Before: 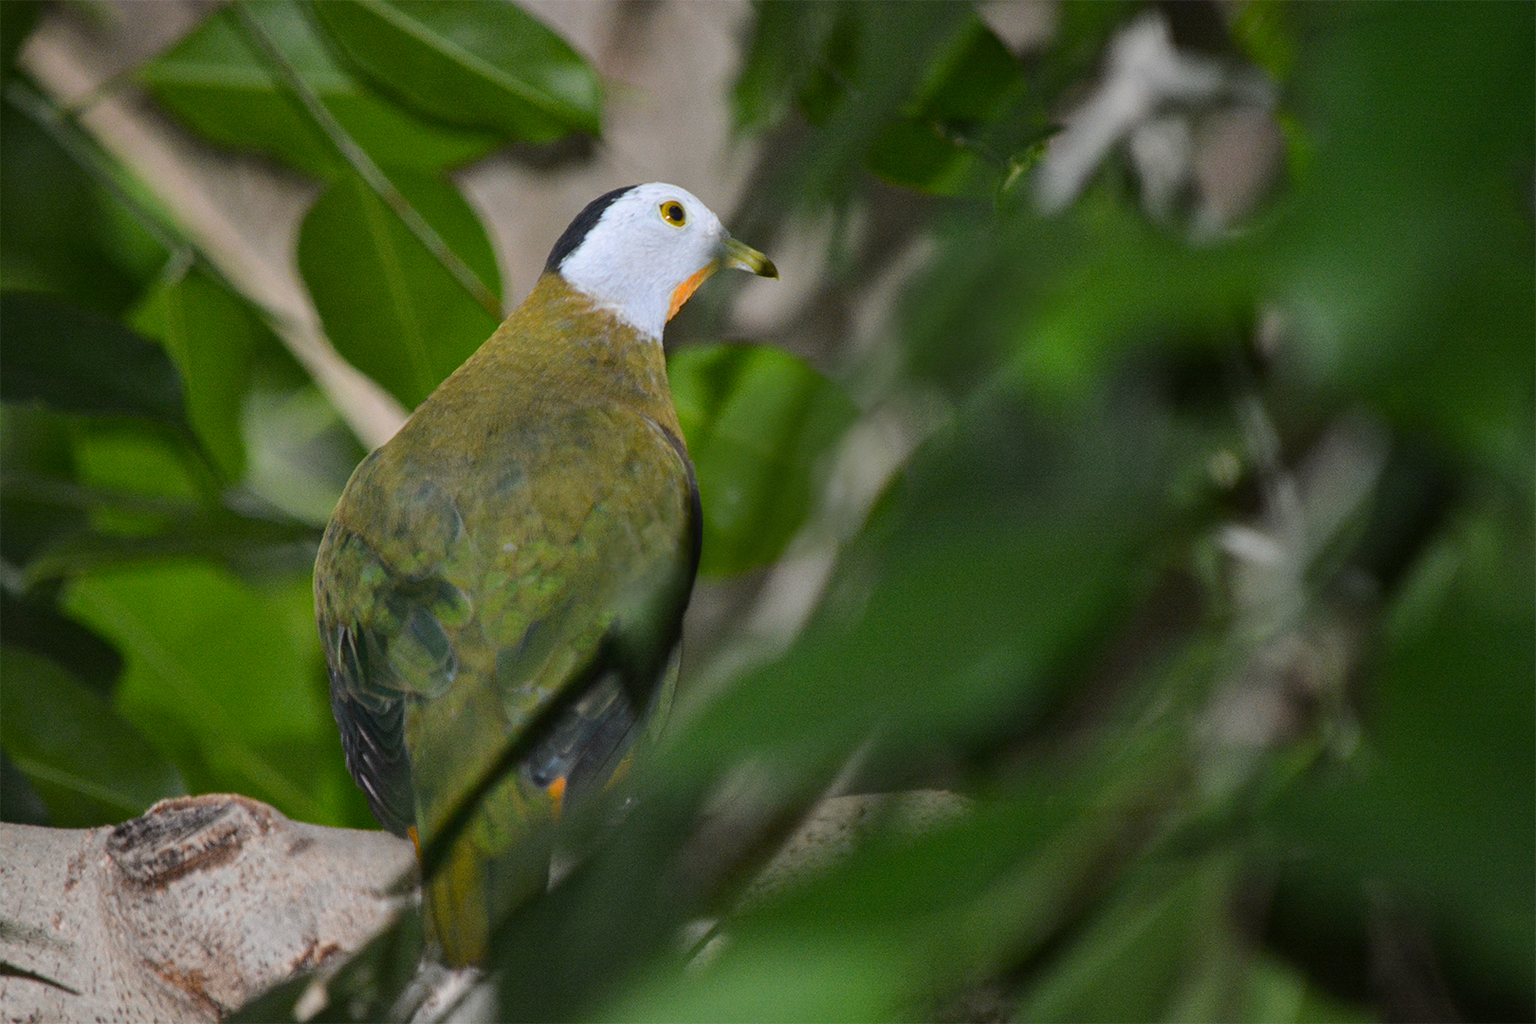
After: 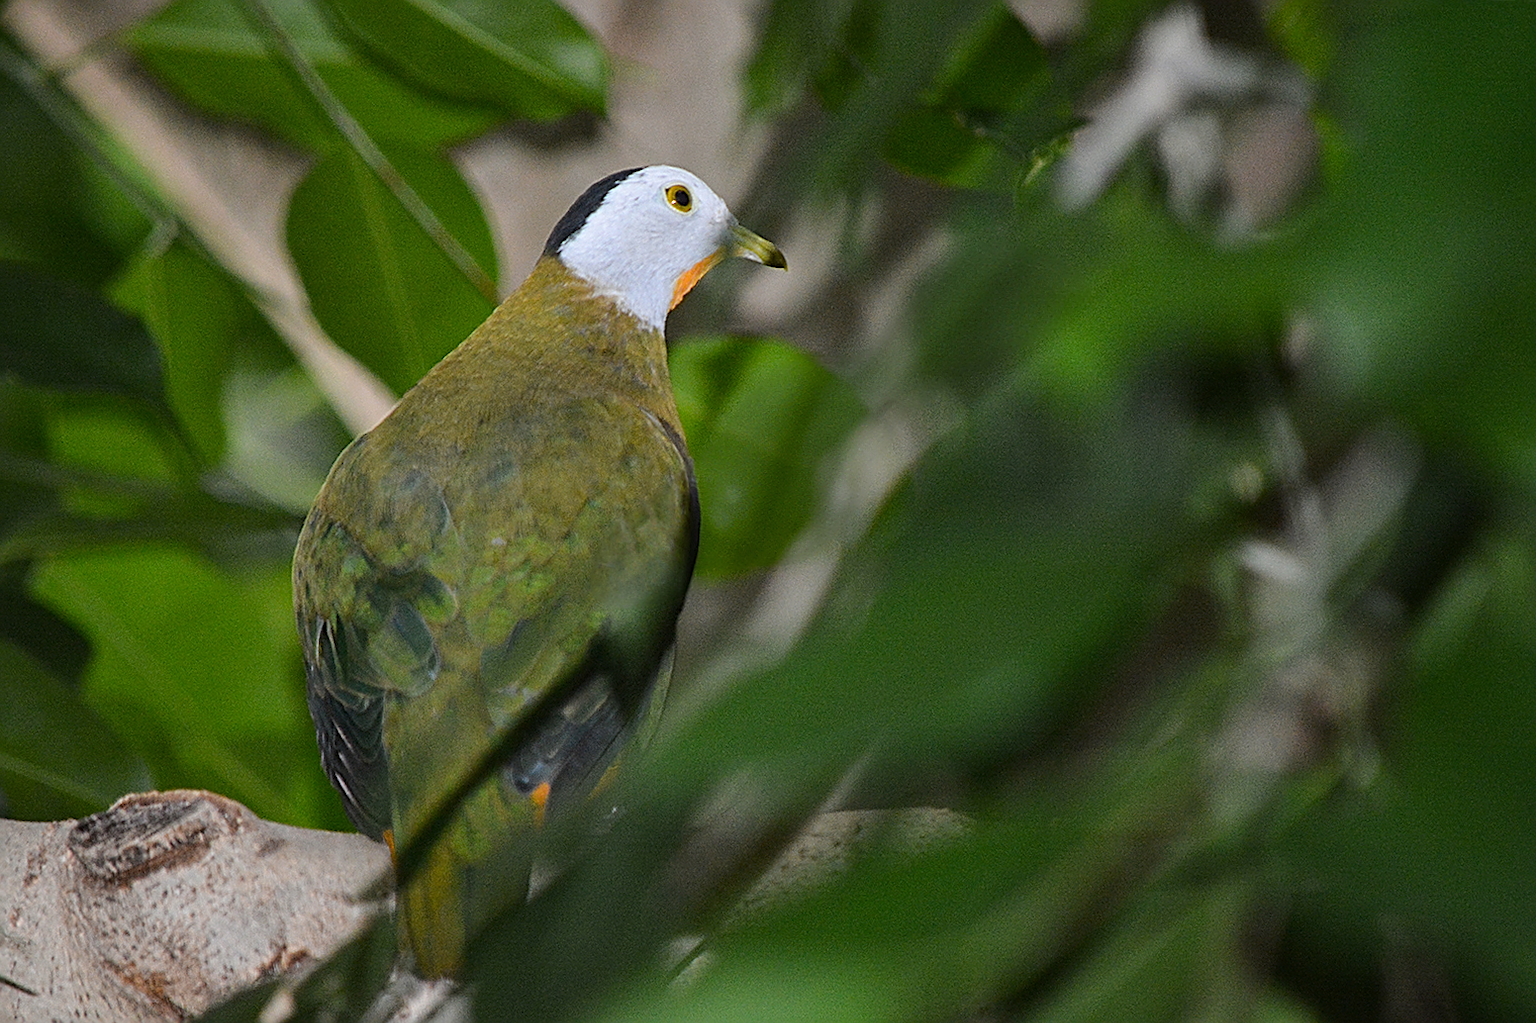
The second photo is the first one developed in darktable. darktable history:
color balance rgb: global vibrance -1%, saturation formula JzAzBz (2021)
crop and rotate: angle -1.69°
sharpen: amount 1
